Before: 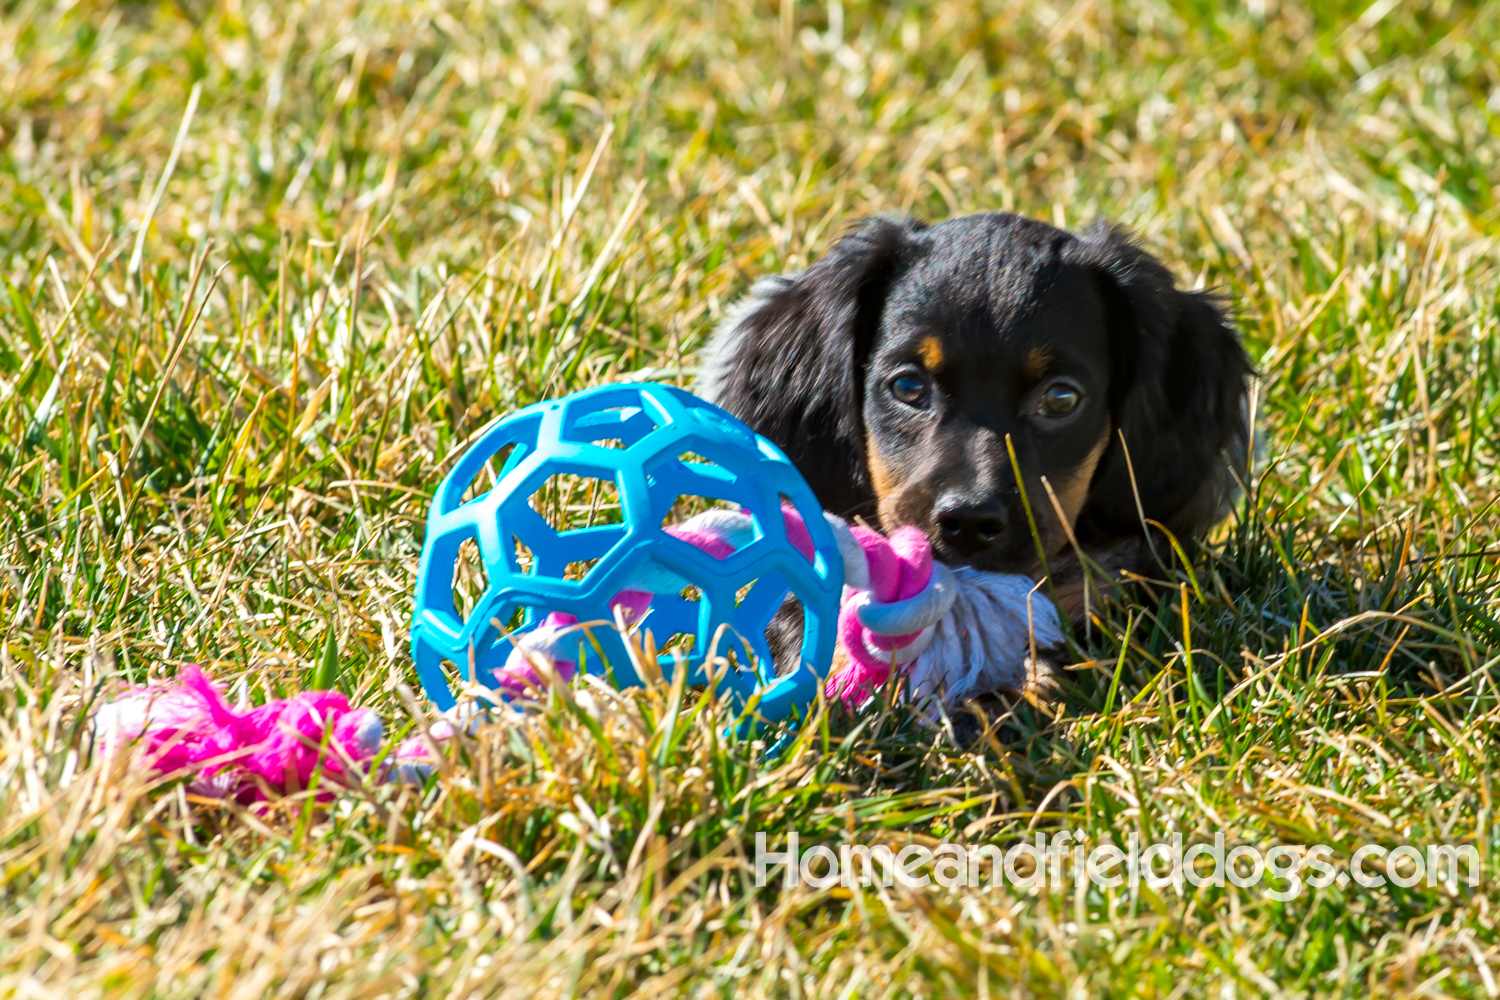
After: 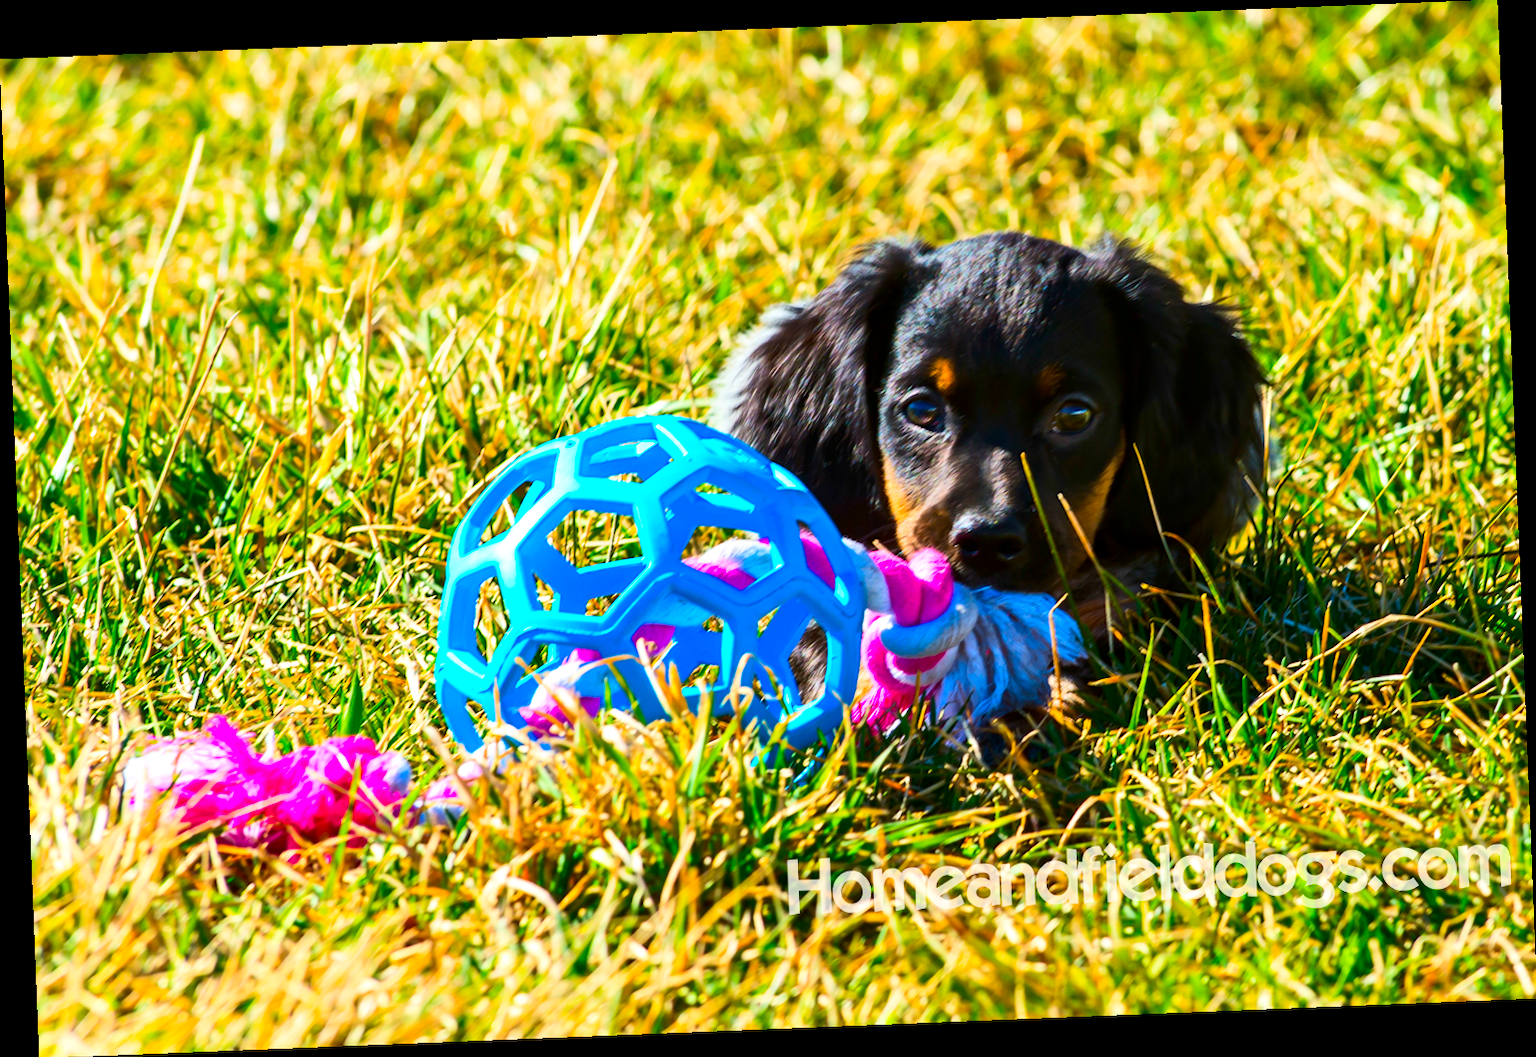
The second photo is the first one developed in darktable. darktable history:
rotate and perspective: rotation -2.29°, automatic cropping off
contrast brightness saturation: contrast 0.26, brightness 0.02, saturation 0.87
